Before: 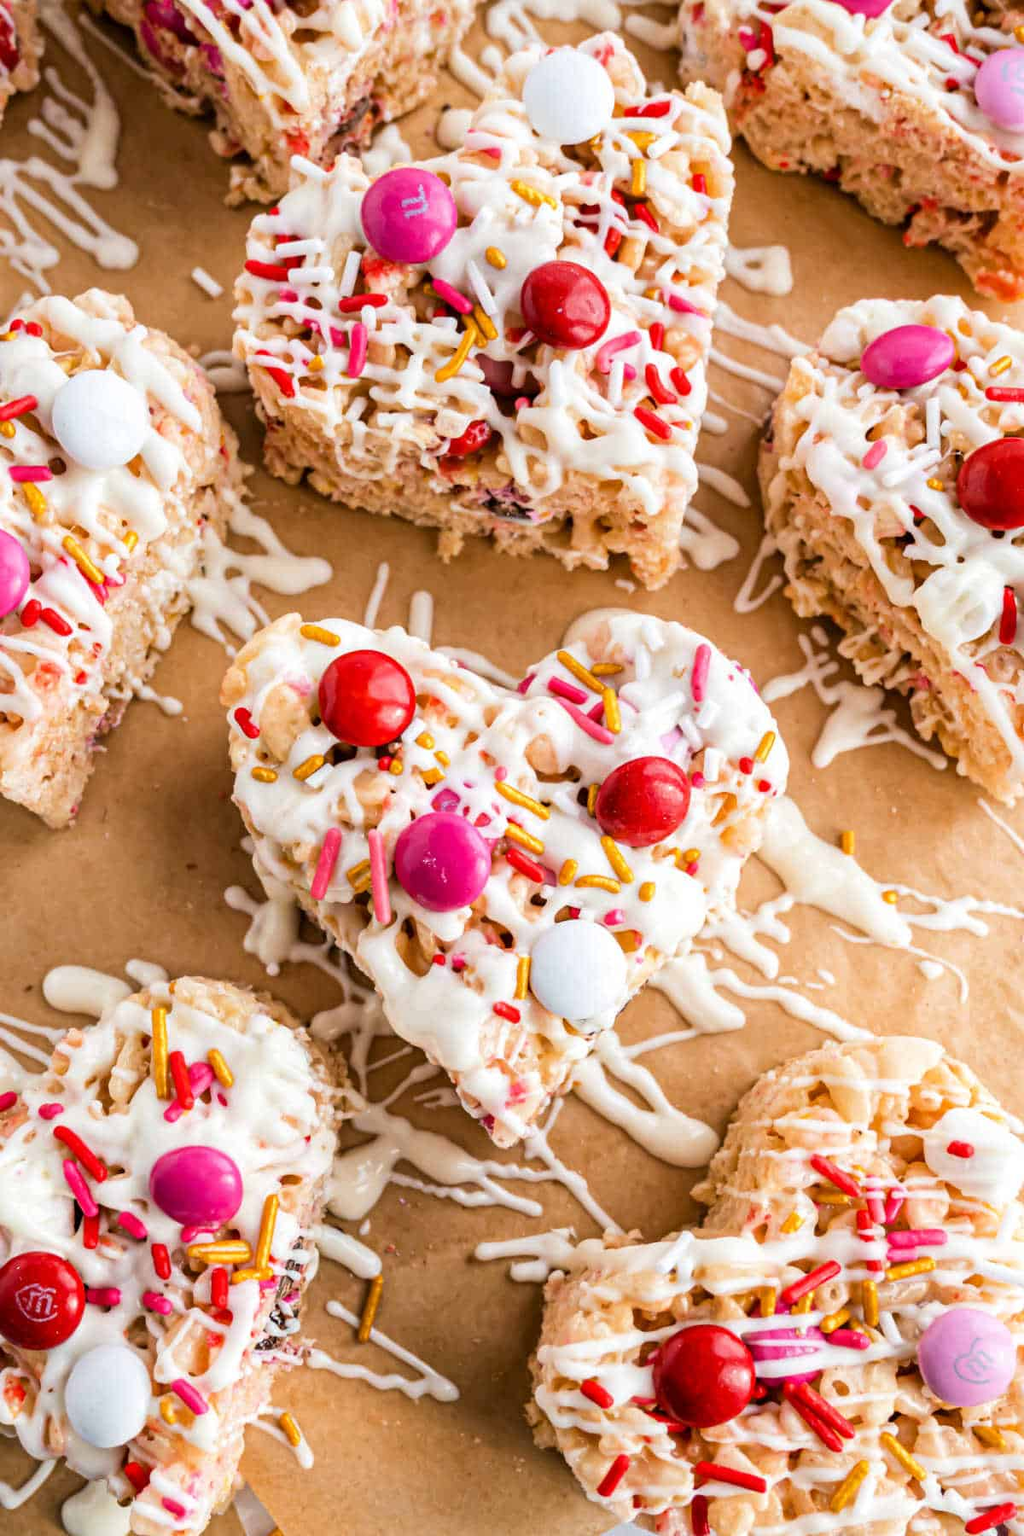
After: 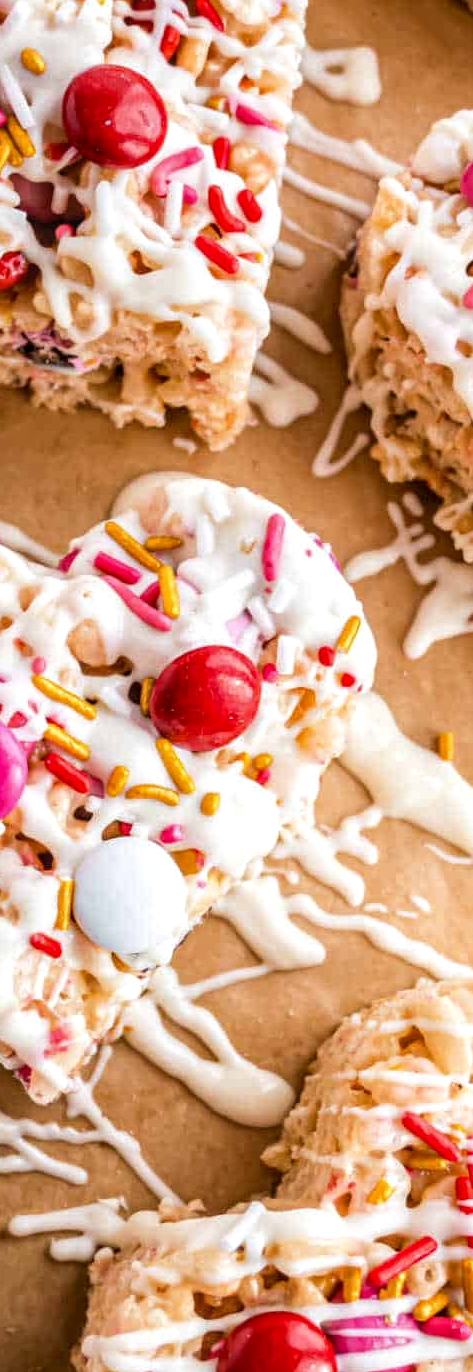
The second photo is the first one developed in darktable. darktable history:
local contrast: on, module defaults
crop: left 45.721%, top 13.393%, right 14.118%, bottom 10.01%
